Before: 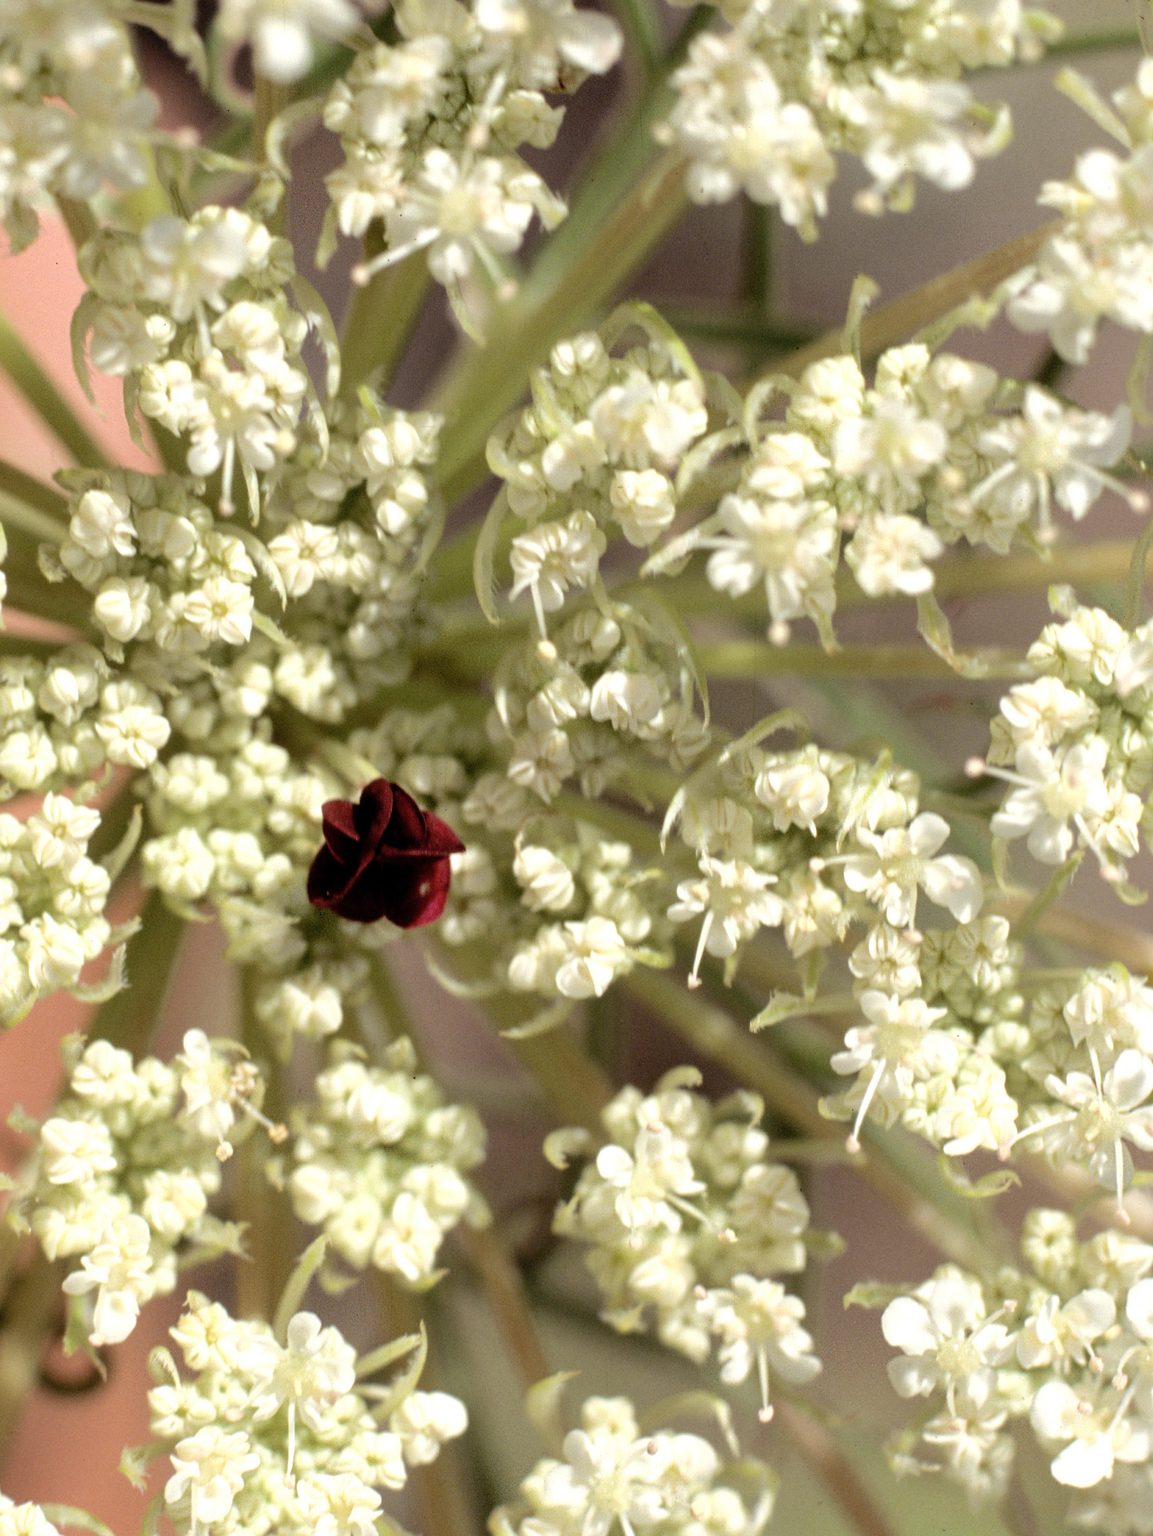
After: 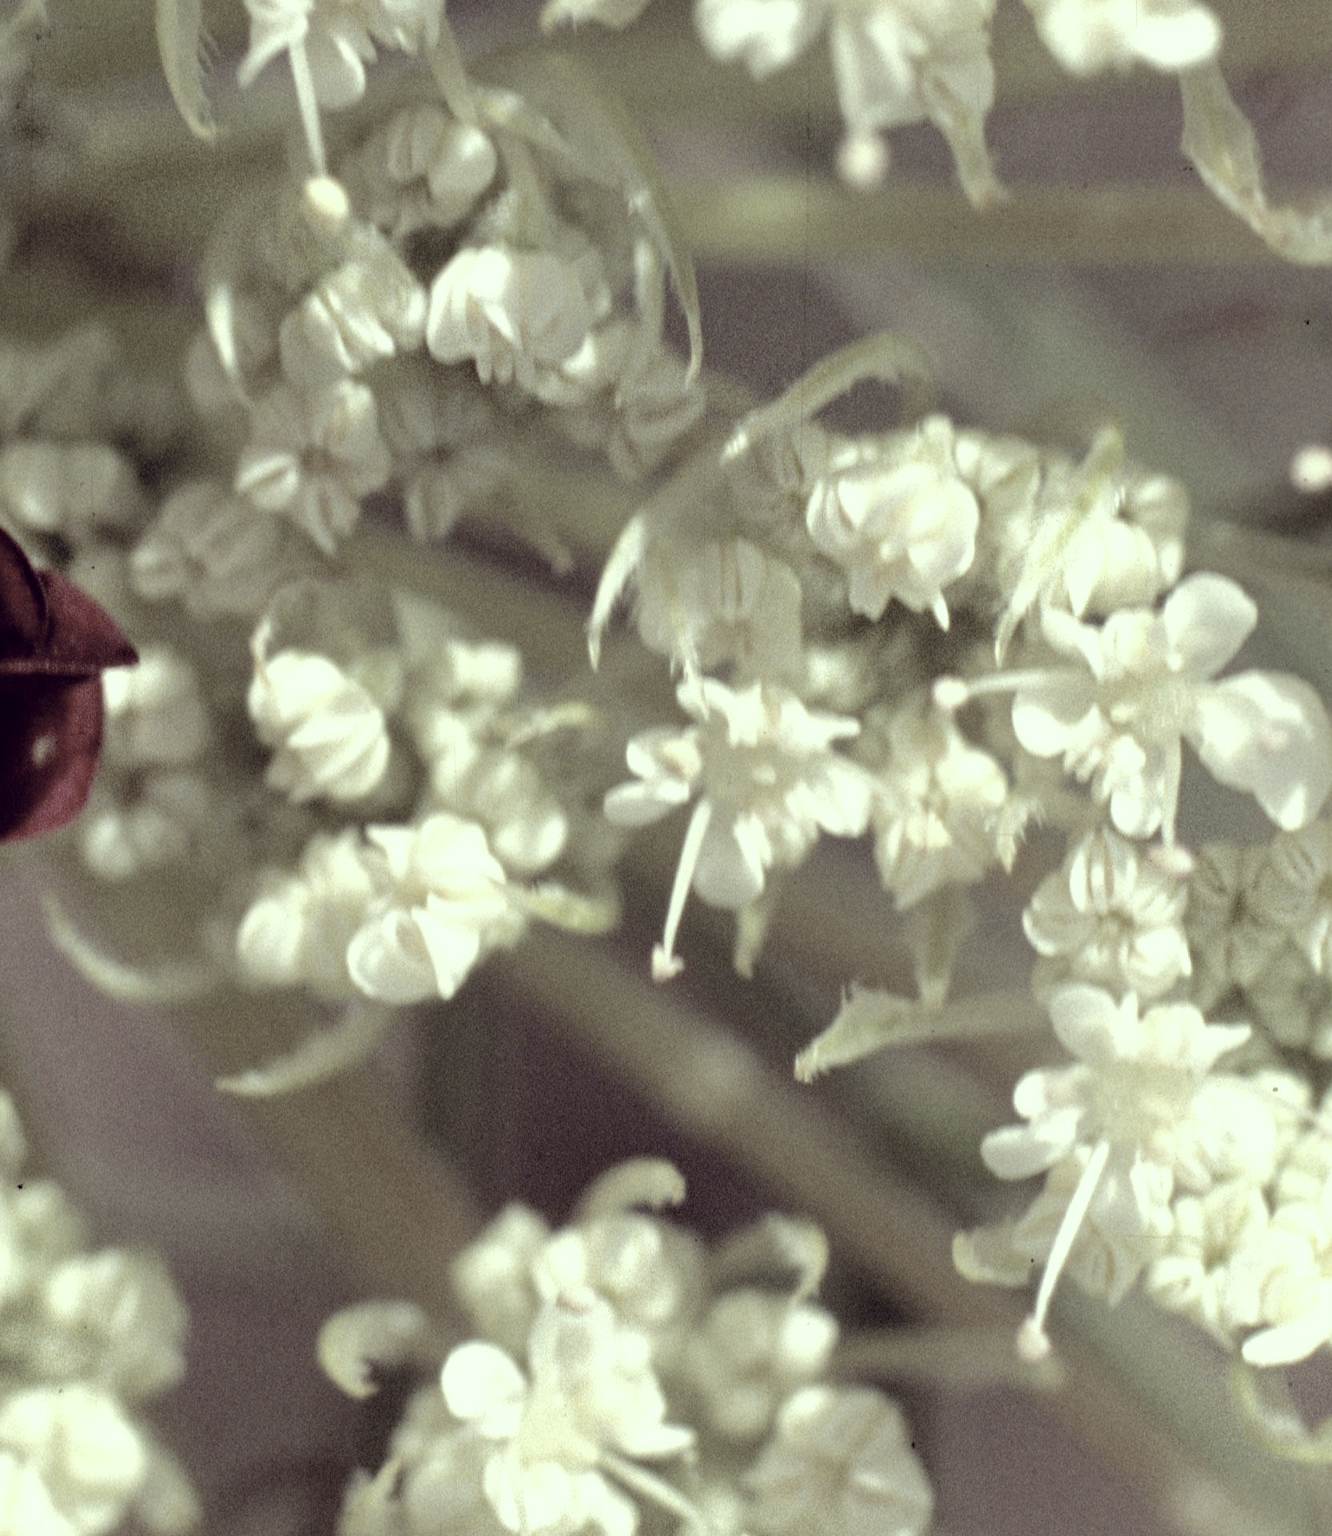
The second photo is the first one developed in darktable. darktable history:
crop: left 35.205%, top 36.749%, right 14.763%, bottom 19.945%
haze removal: compatibility mode true, adaptive false
color correction: highlights a* -20.62, highlights b* 19.97, shadows a* 19.56, shadows b* -20.86, saturation 0.377
